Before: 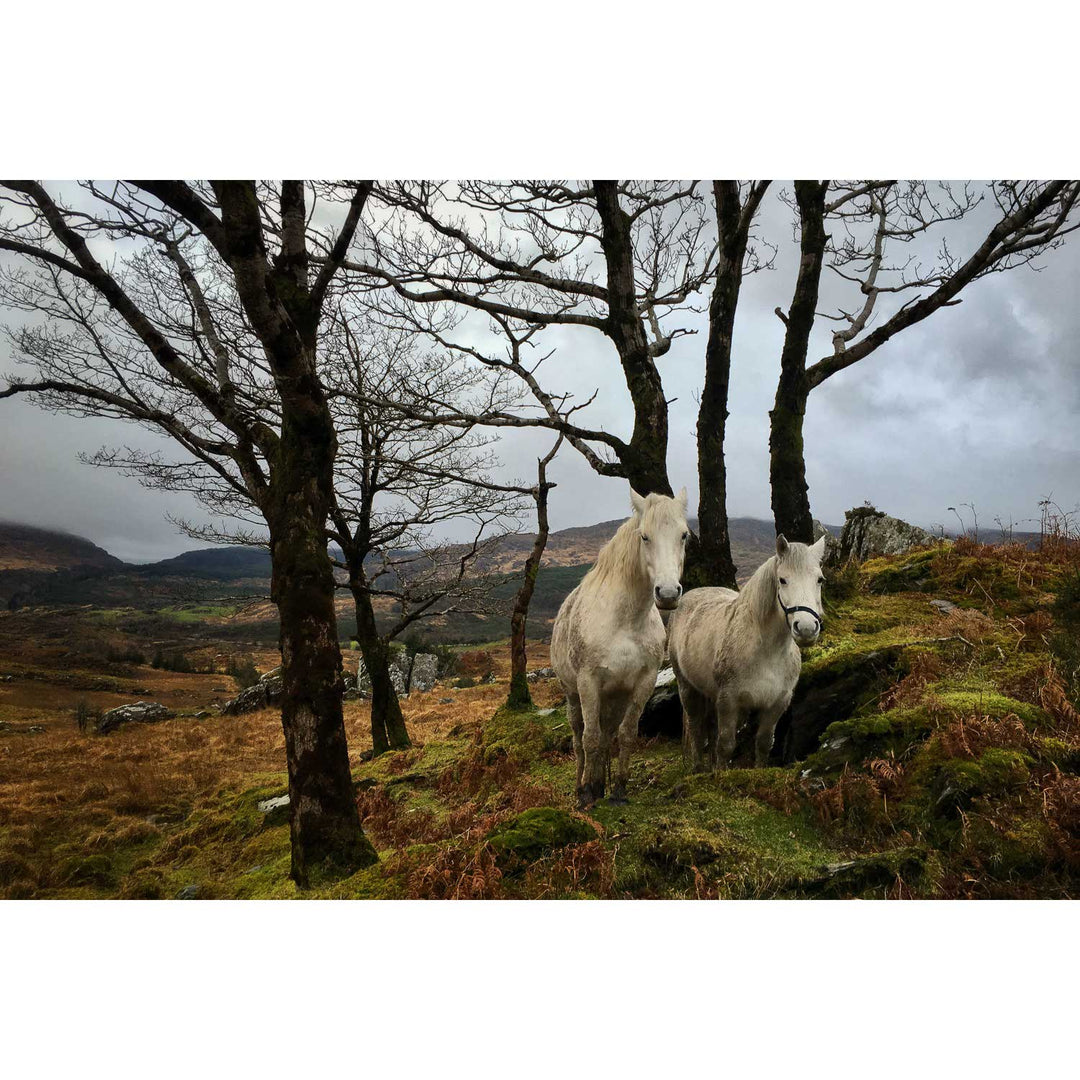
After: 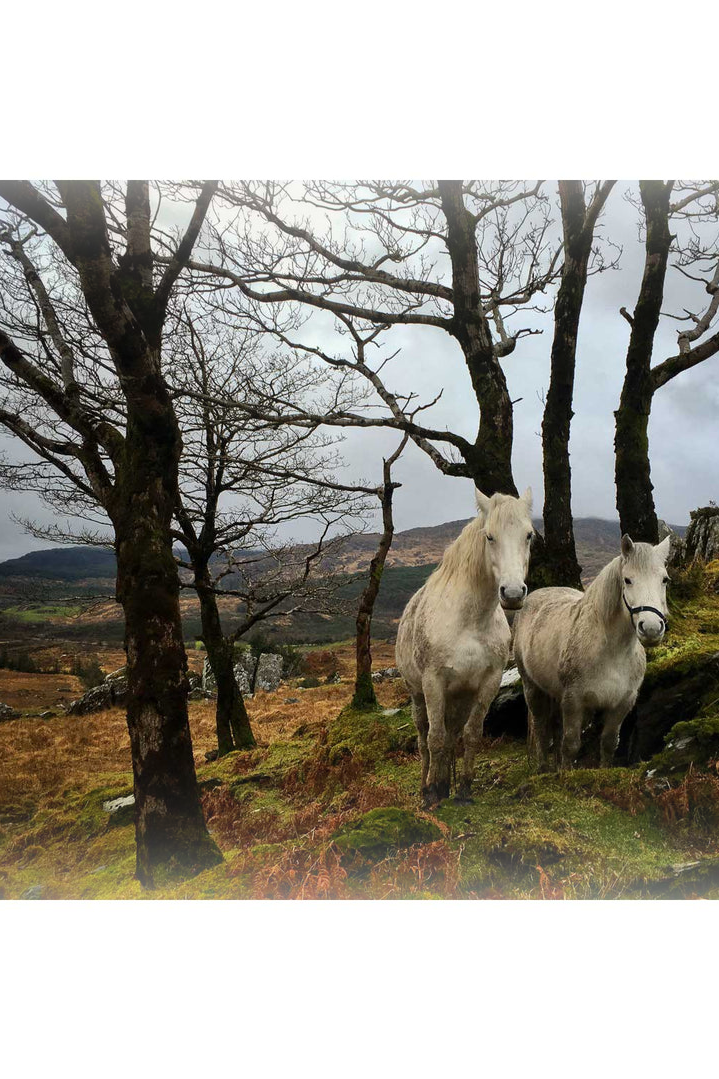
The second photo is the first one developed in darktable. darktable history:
crop and rotate: left 14.385%, right 18.948%
bloom: size 15%, threshold 97%, strength 7%
